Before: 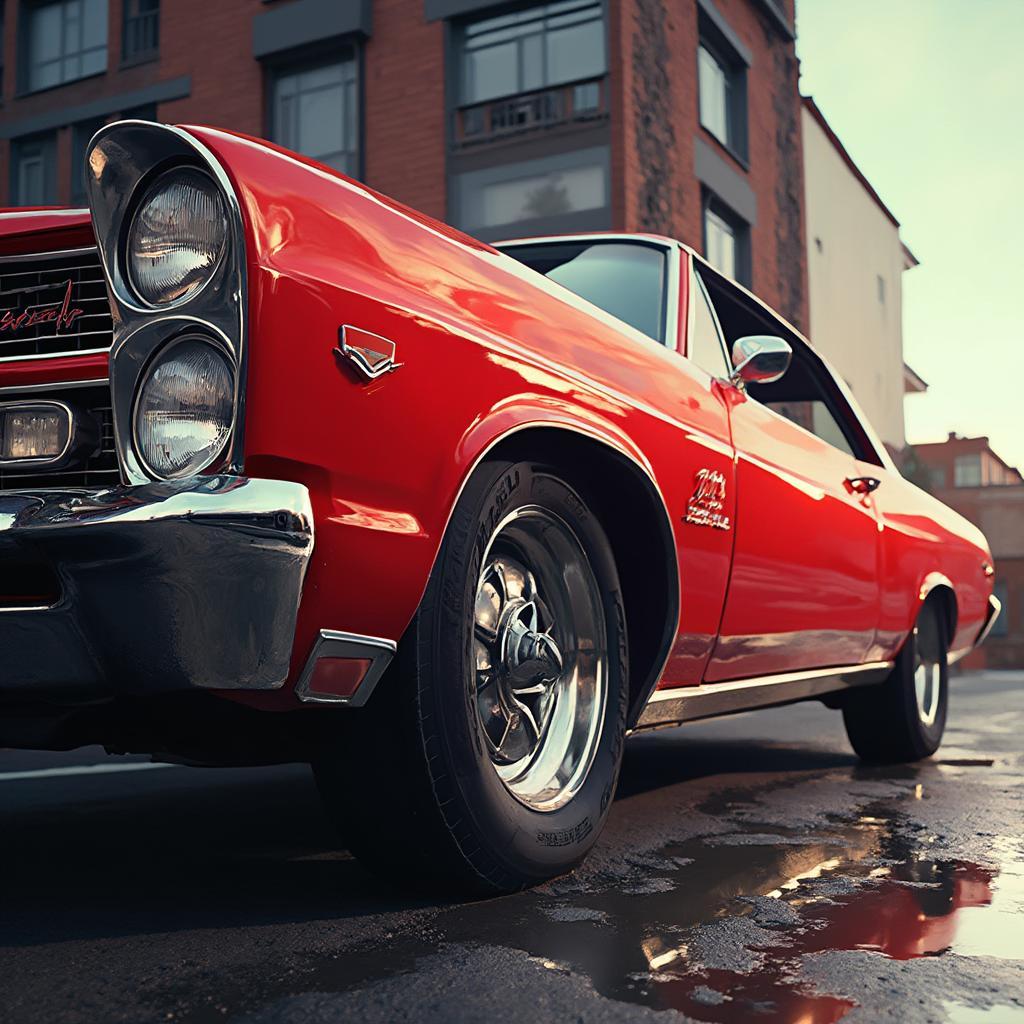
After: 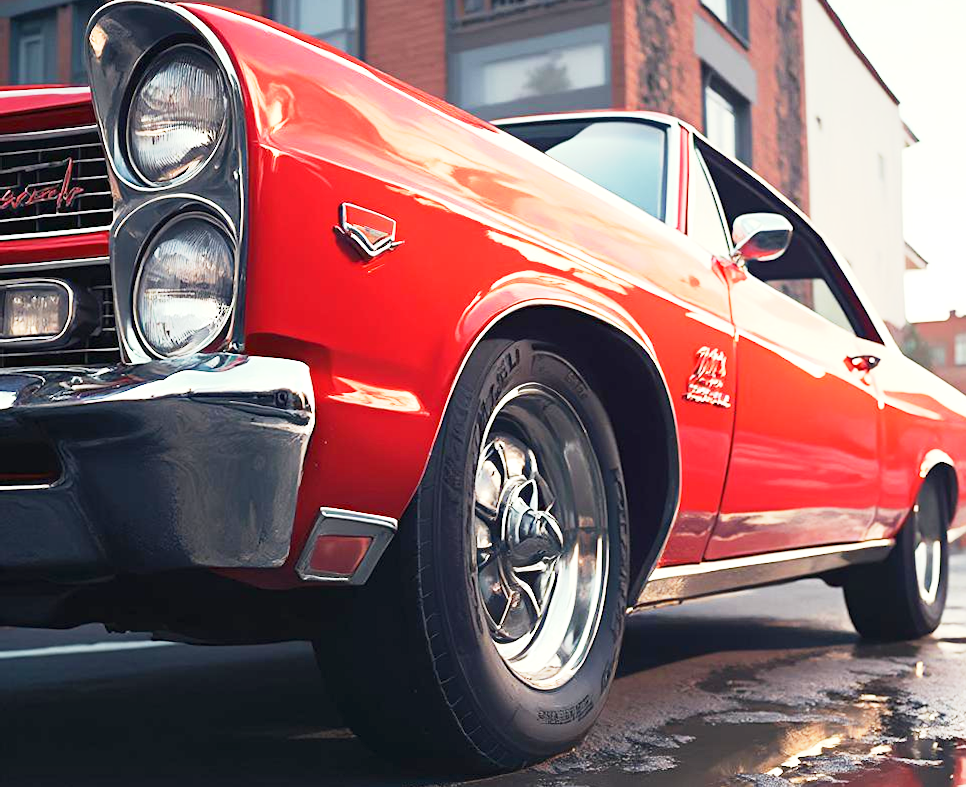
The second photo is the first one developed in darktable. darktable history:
base curve: curves: ch0 [(0, 0) (0.088, 0.125) (0.176, 0.251) (0.354, 0.501) (0.613, 0.749) (1, 0.877)], preserve colors none
exposure: exposure 1.094 EV, compensate highlight preservation false
crop and rotate: angle 0.052°, top 12.005%, right 5.738%, bottom 11.202%
